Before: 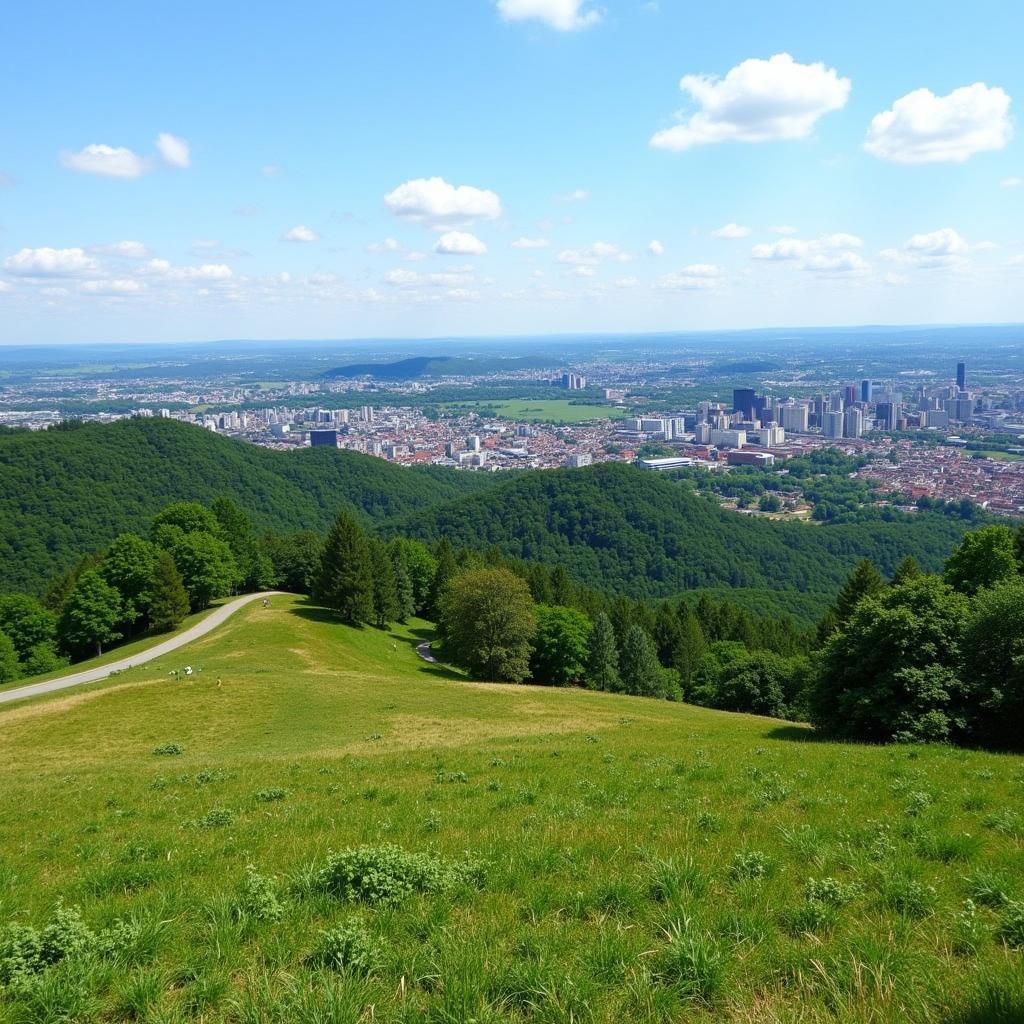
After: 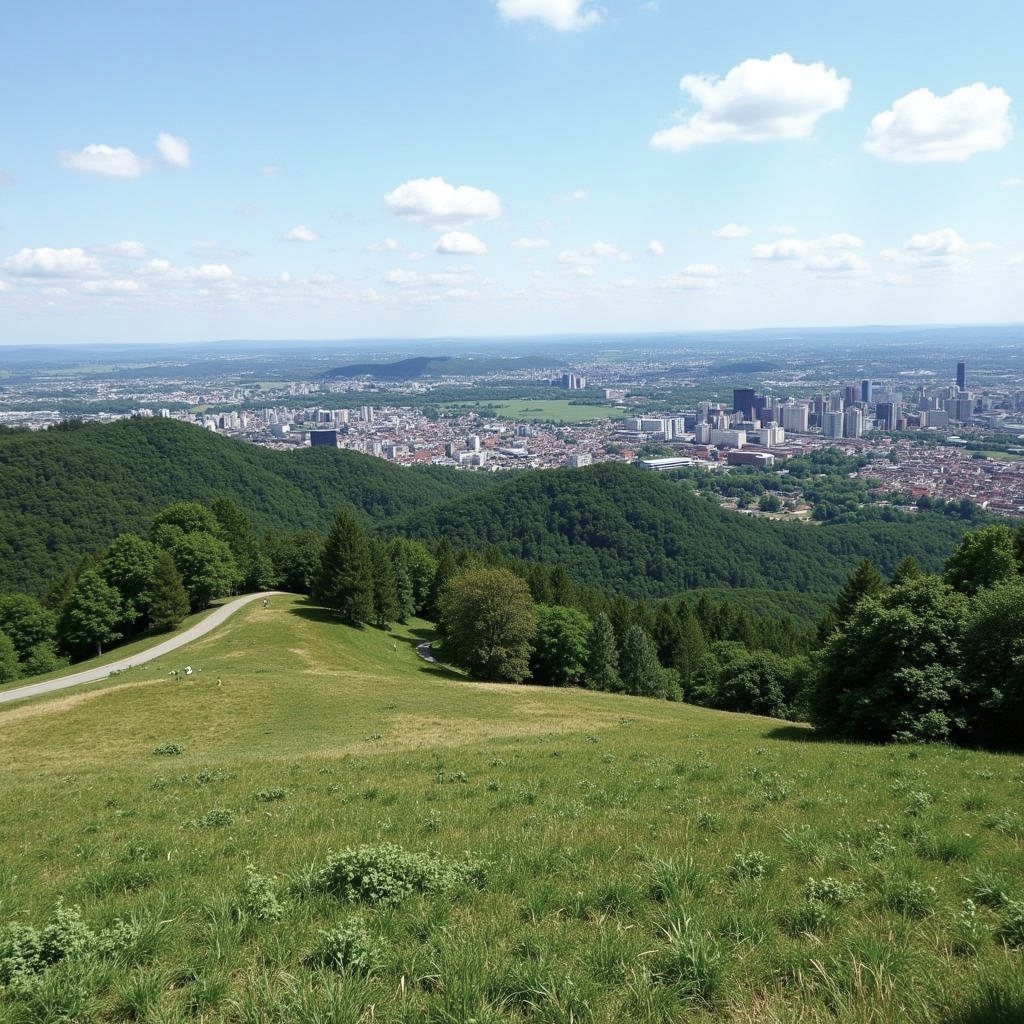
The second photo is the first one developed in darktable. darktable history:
contrast brightness saturation: contrast 0.1, saturation -0.3
color correction: saturation 0.99
